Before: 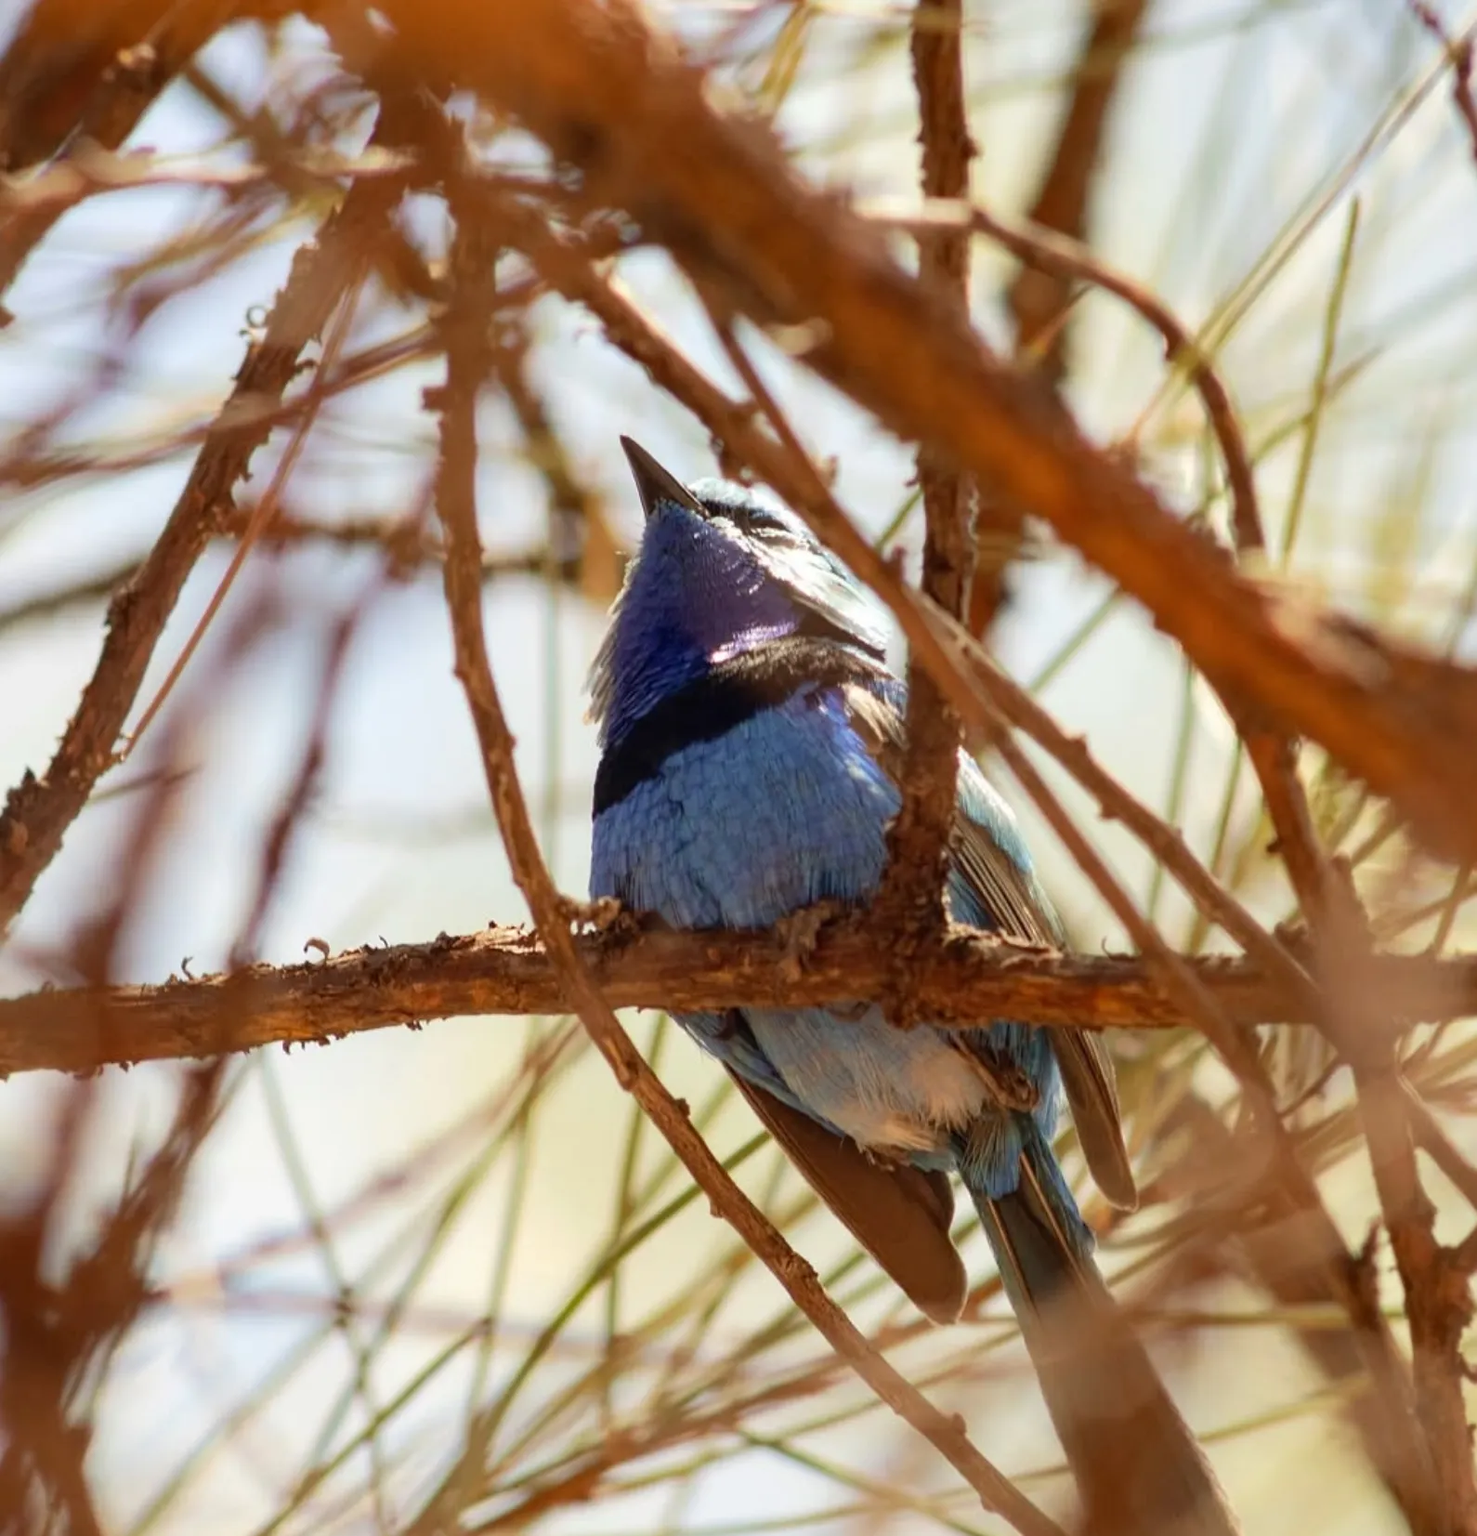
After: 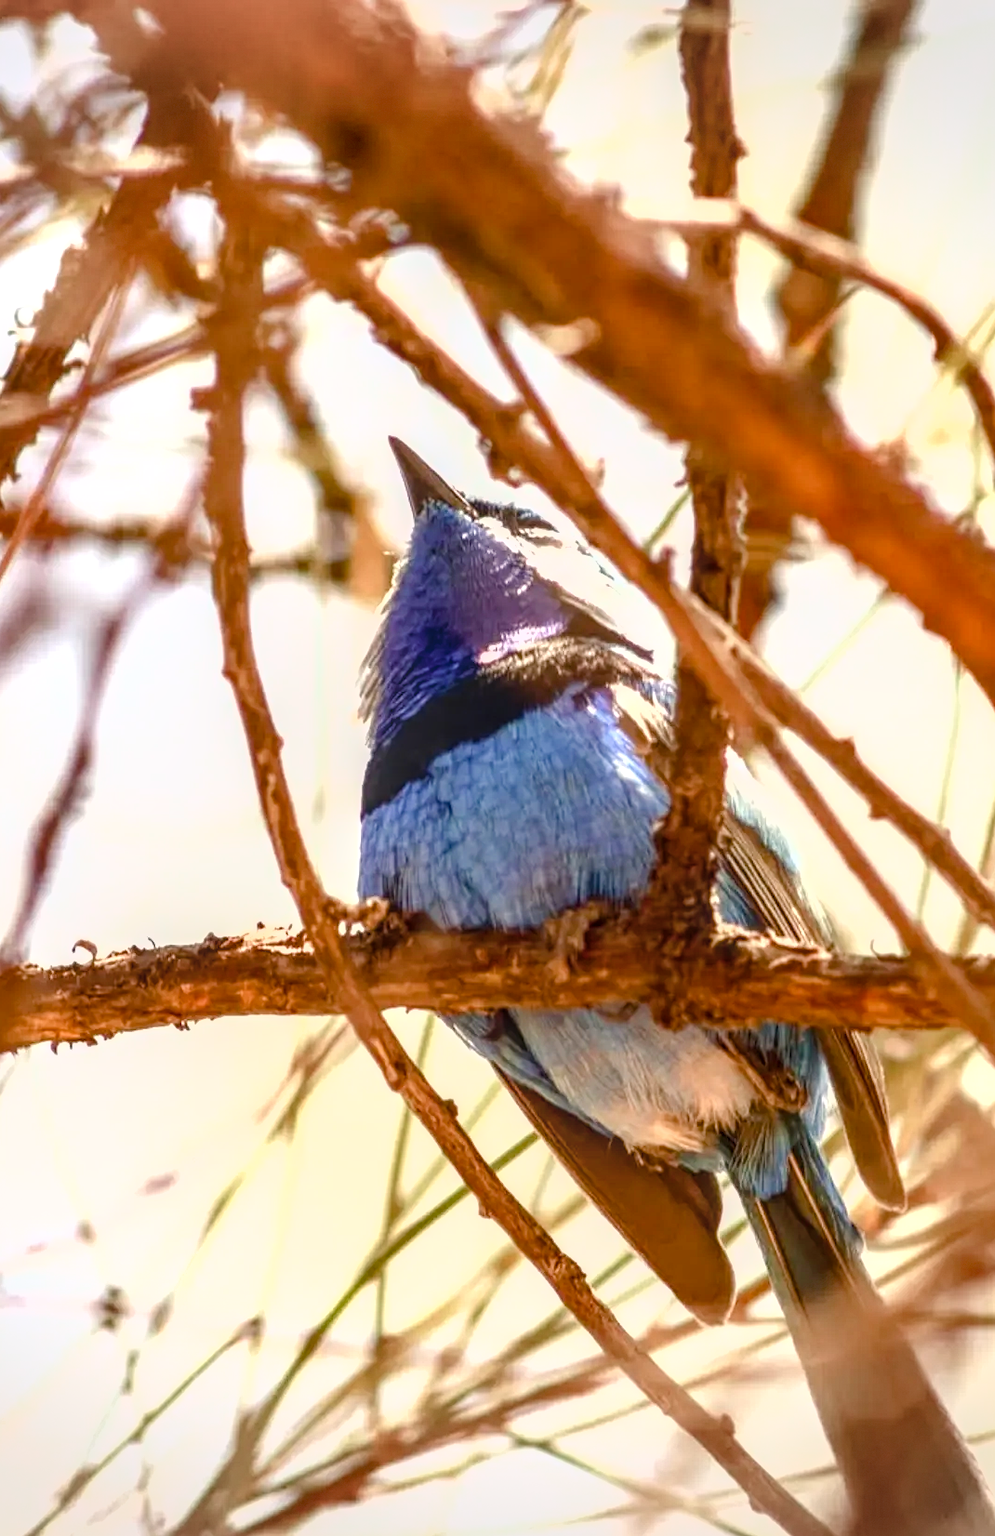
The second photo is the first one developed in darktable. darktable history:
local contrast: highlights 0%, shadows 7%, detail 134%
shadows and highlights: shadows 37.4, highlights -26.72, soften with gaussian
crop and rotate: left 15.762%, right 16.832%
vignetting: fall-off start 88.98%, fall-off radius 43.61%, brightness -0.193, saturation -0.289, width/height ratio 1.155, dithering 8-bit output
color balance rgb: power › hue 329.58°, highlights gain › chroma 1.656%, highlights gain › hue 54.91°, perceptual saturation grading › global saturation 25.777%, perceptual saturation grading › highlights -50.337%, perceptual saturation grading › shadows 30.523%
exposure: exposure 0.659 EV, compensate highlight preservation false
tone equalizer: -8 EV -0.42 EV, -7 EV -0.42 EV, -6 EV -0.364 EV, -5 EV -0.199 EV, -3 EV 0.236 EV, -2 EV 0.338 EV, -1 EV 0.371 EV, +0 EV 0.443 EV, smoothing diameter 2.05%, edges refinement/feathering 18.12, mask exposure compensation -1.57 EV, filter diffusion 5
